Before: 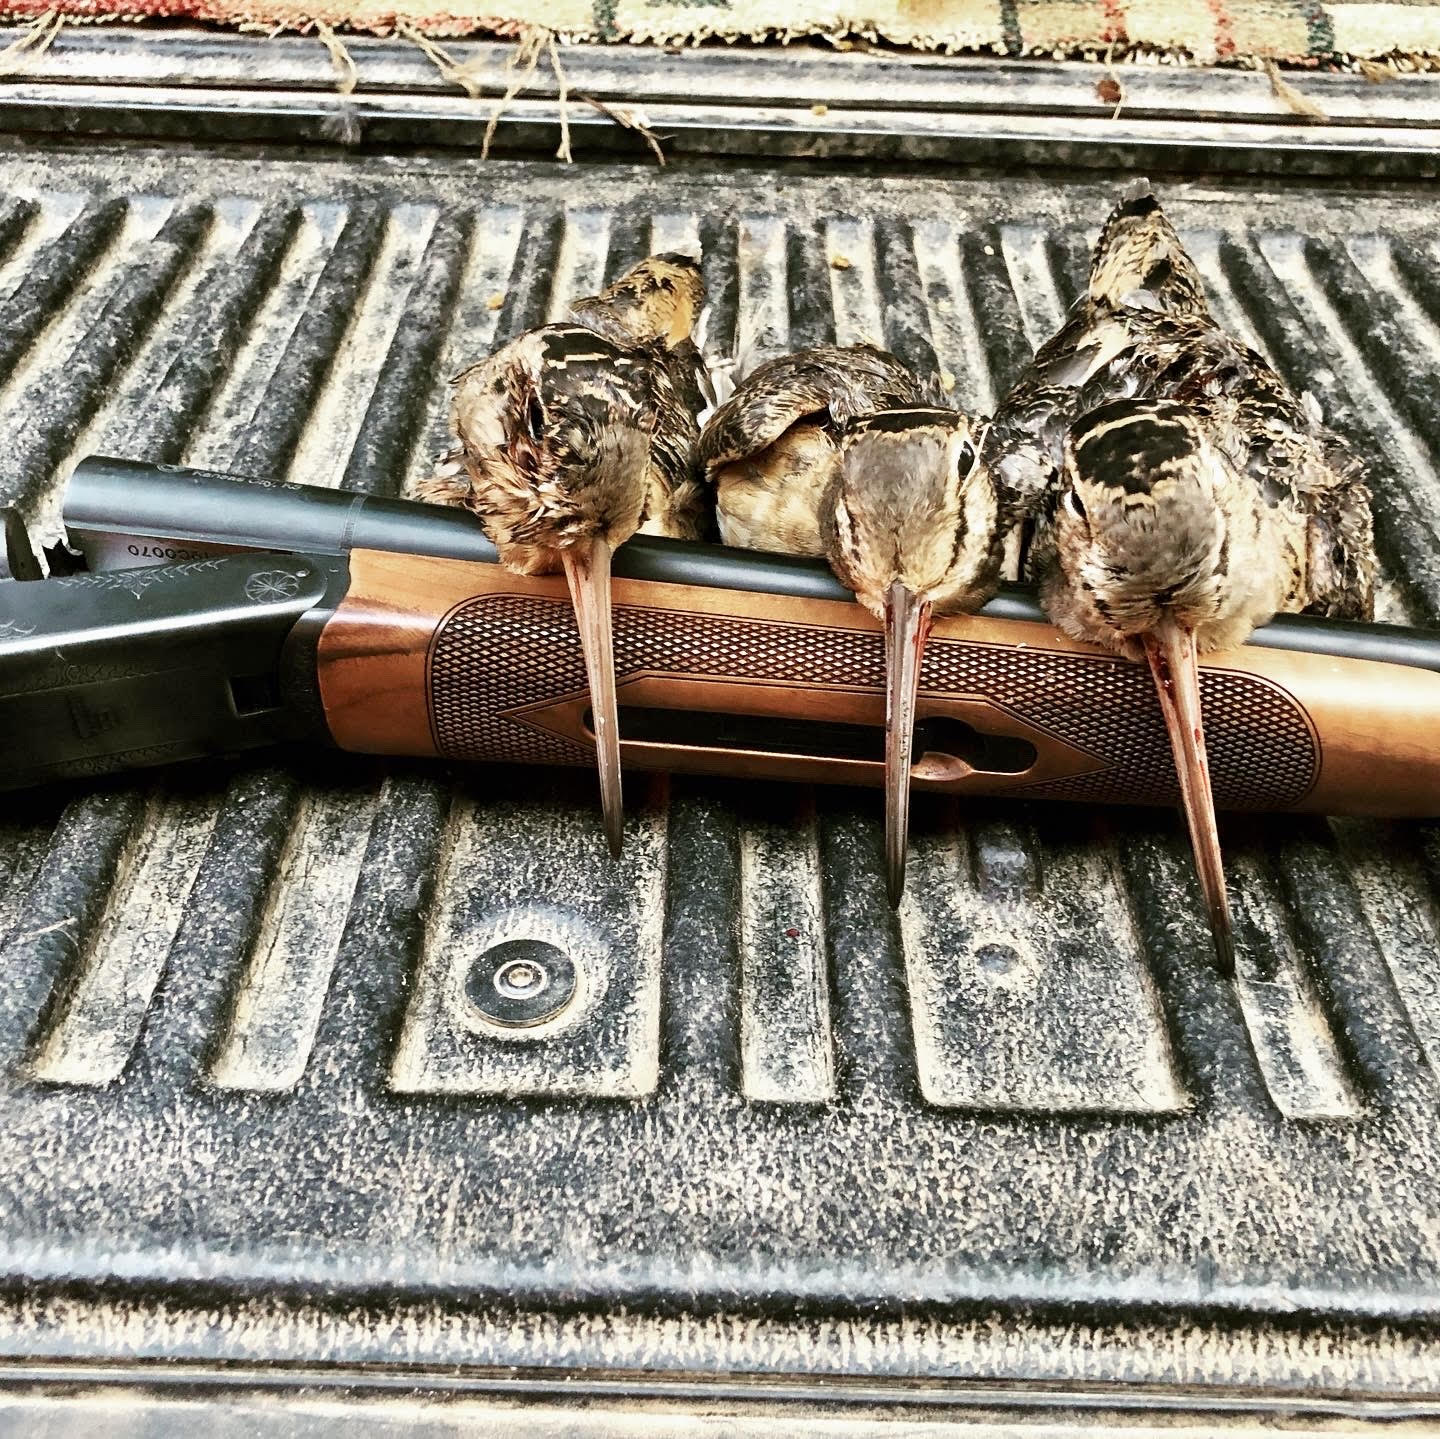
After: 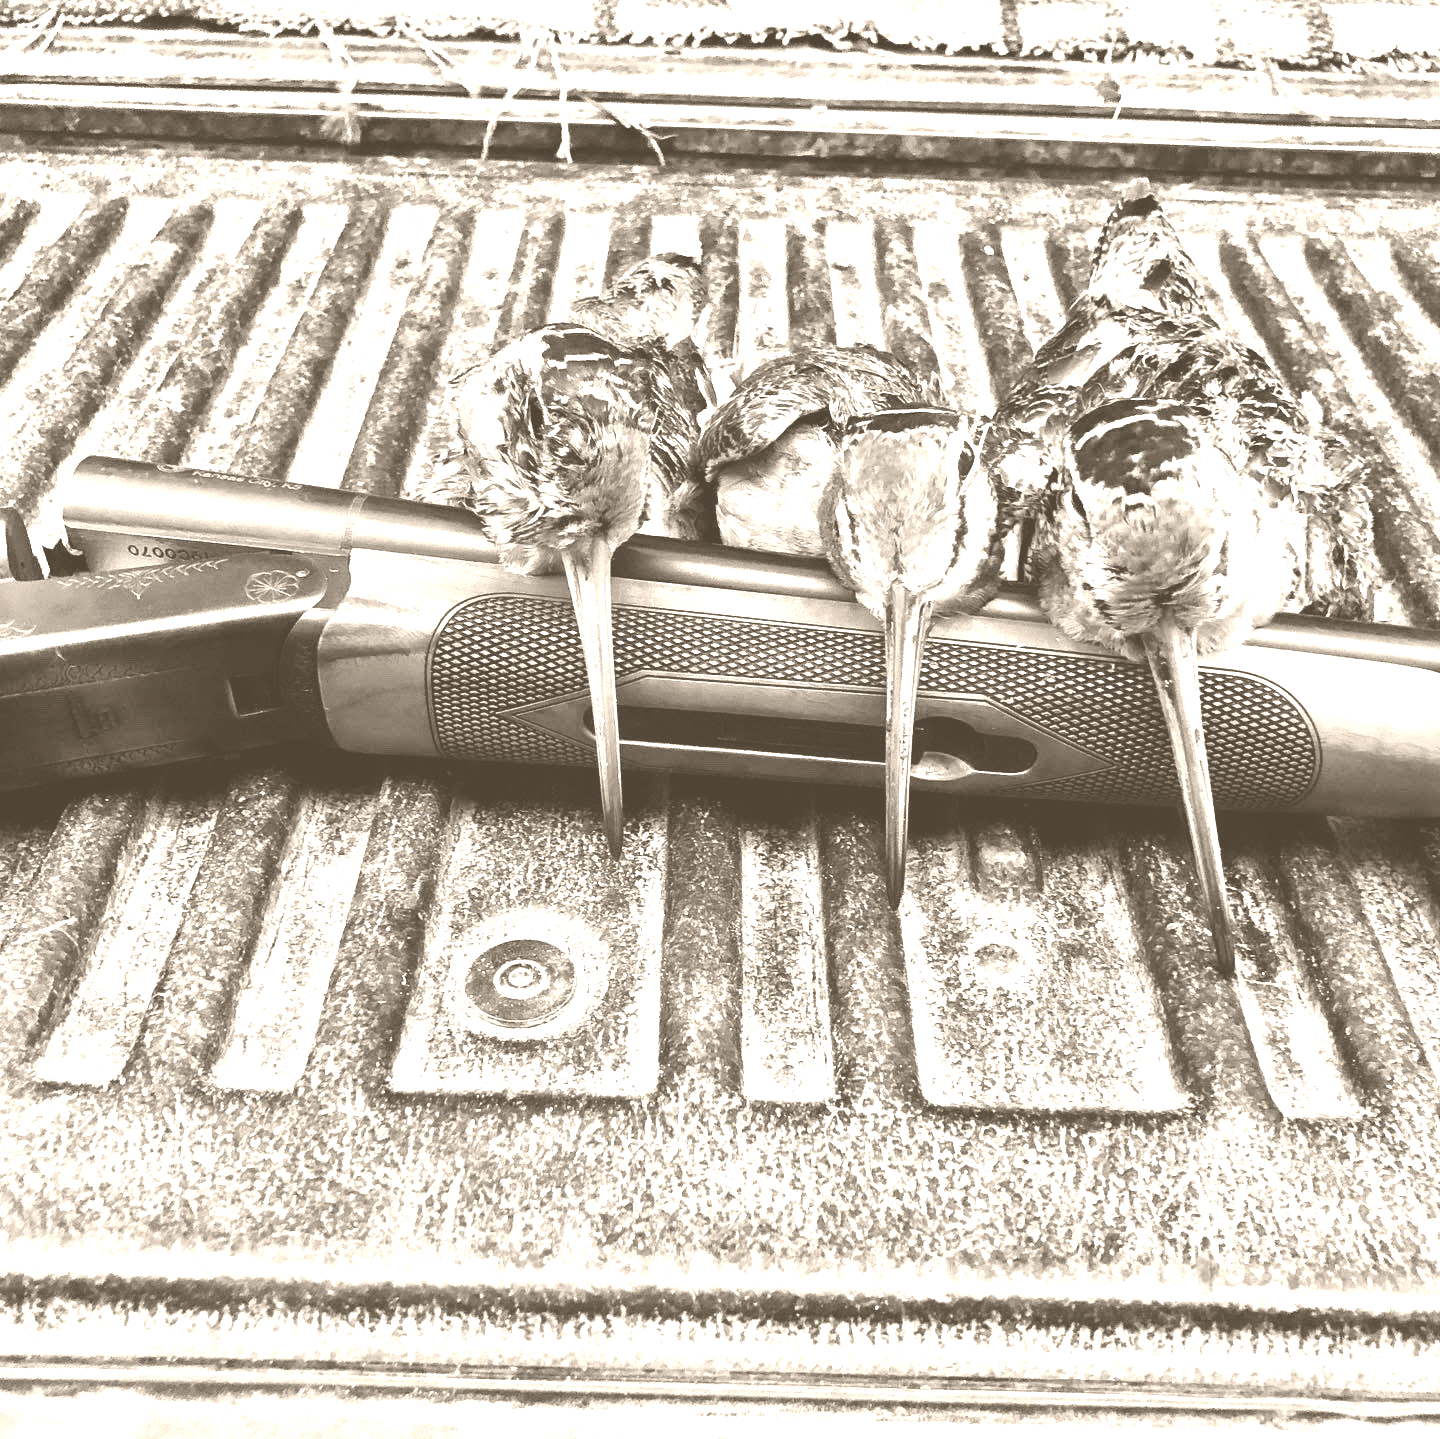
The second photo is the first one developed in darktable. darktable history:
color balance rgb: perceptual saturation grading › global saturation 10%, global vibrance 10%
colorize: hue 34.49°, saturation 35.33%, source mix 100%, version 1
